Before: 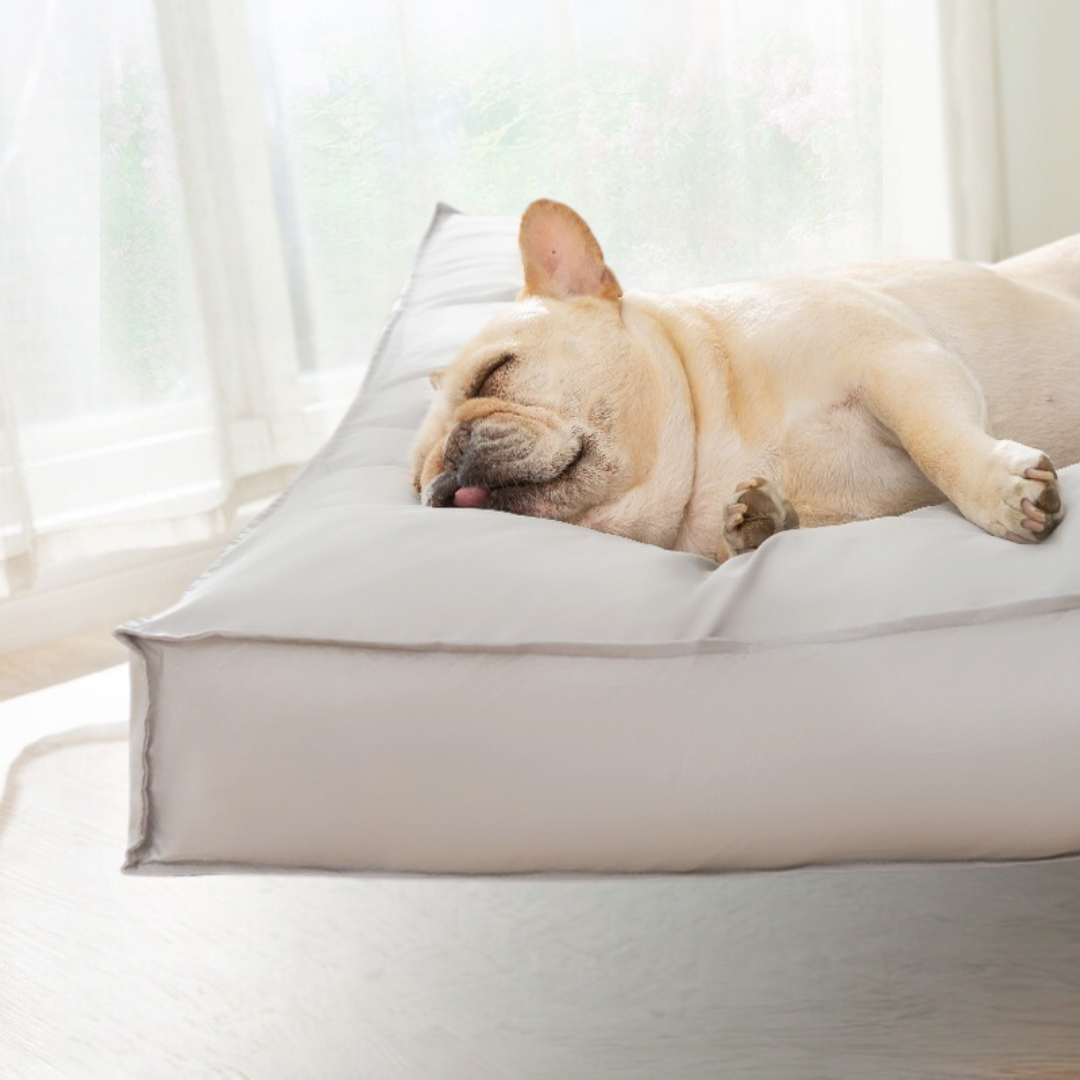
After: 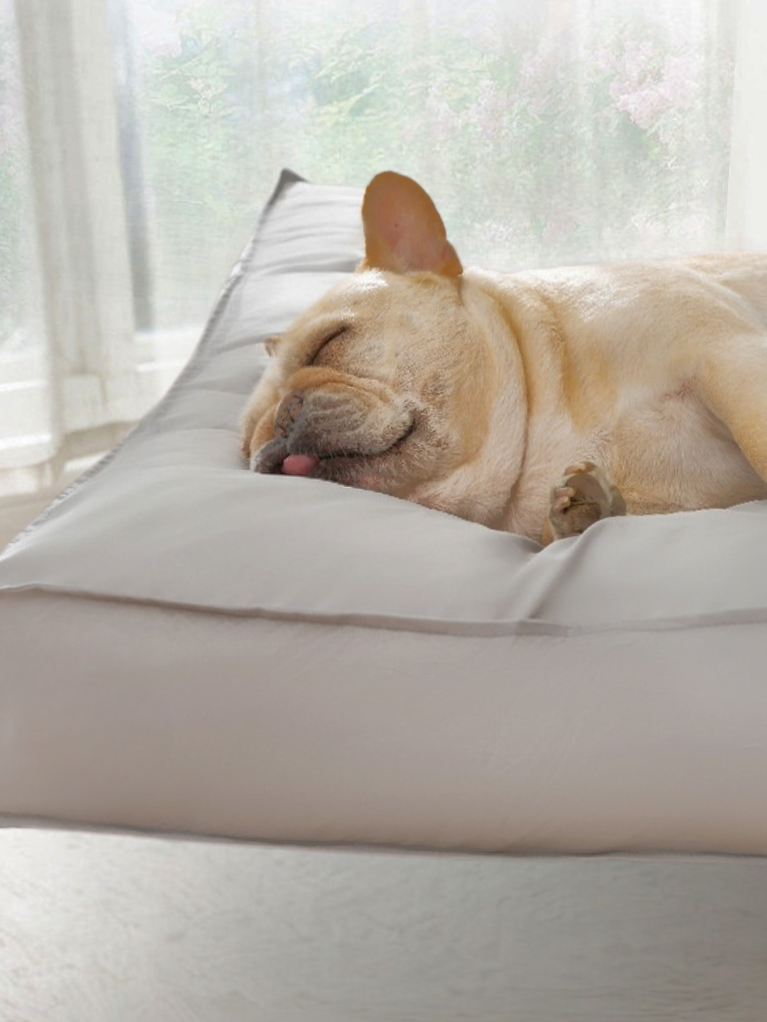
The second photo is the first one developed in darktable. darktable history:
crop and rotate: angle -3.27°, left 14.277%, top 0.028%, right 10.766%, bottom 0.028%
shadows and highlights: shadows 40, highlights -60
